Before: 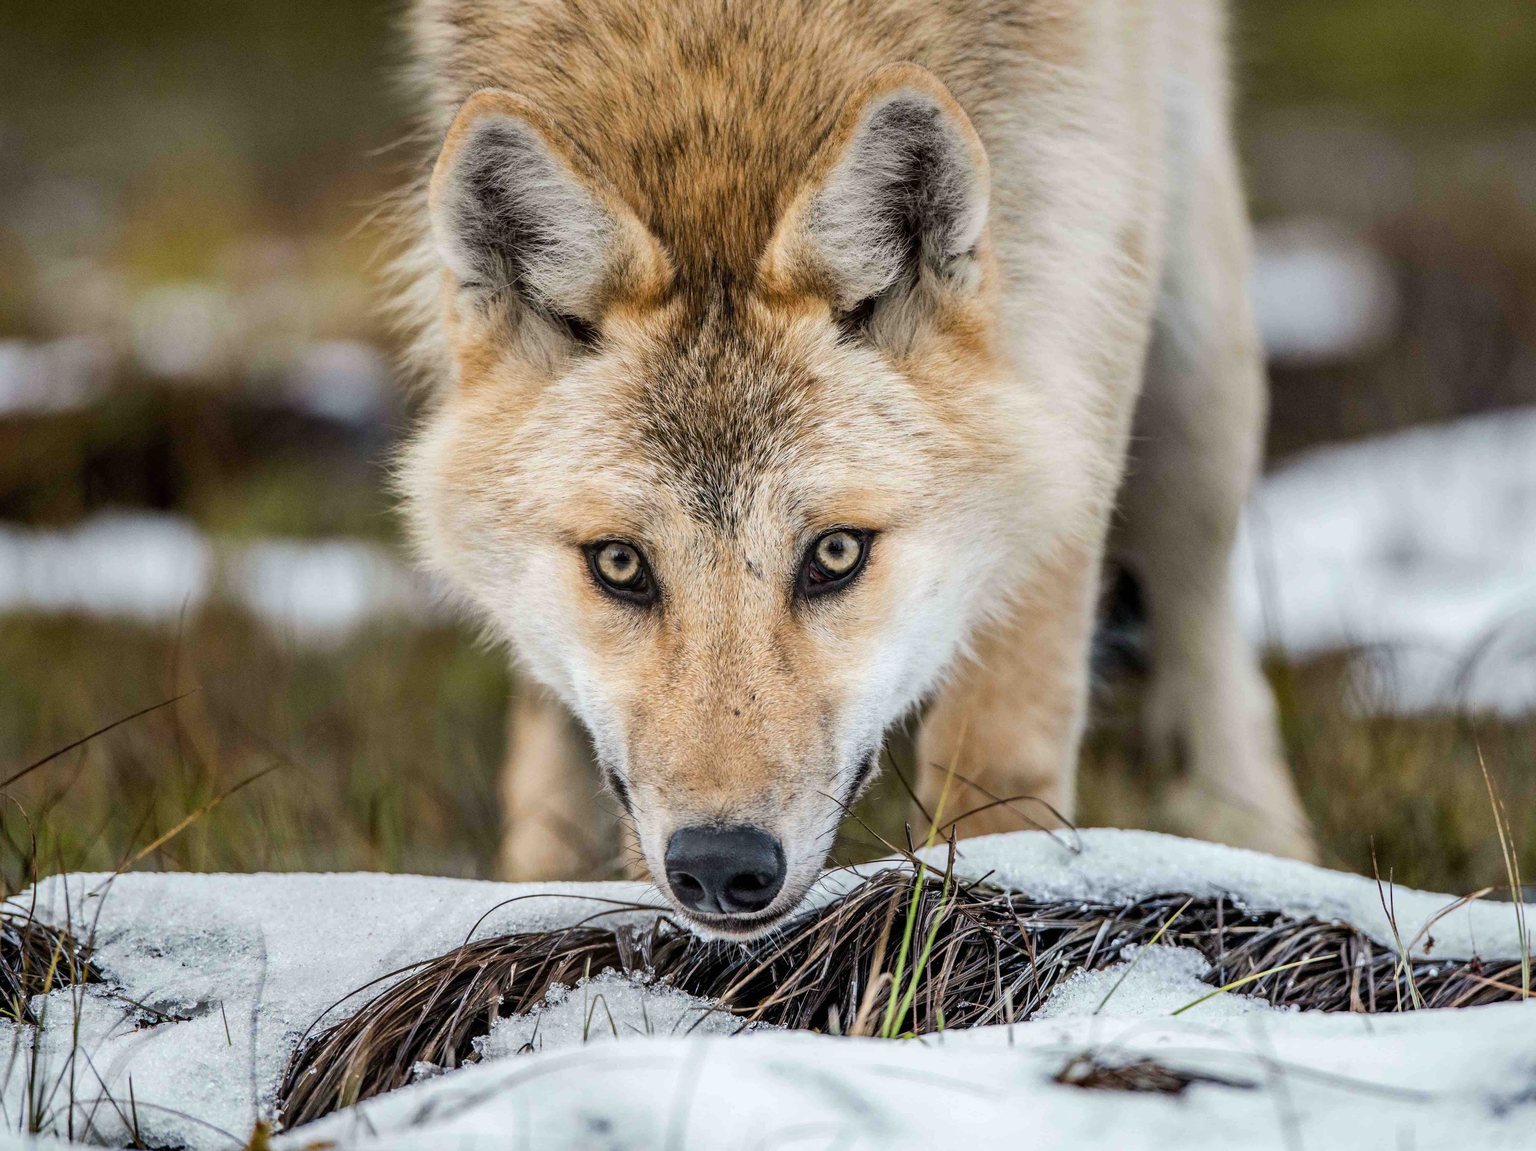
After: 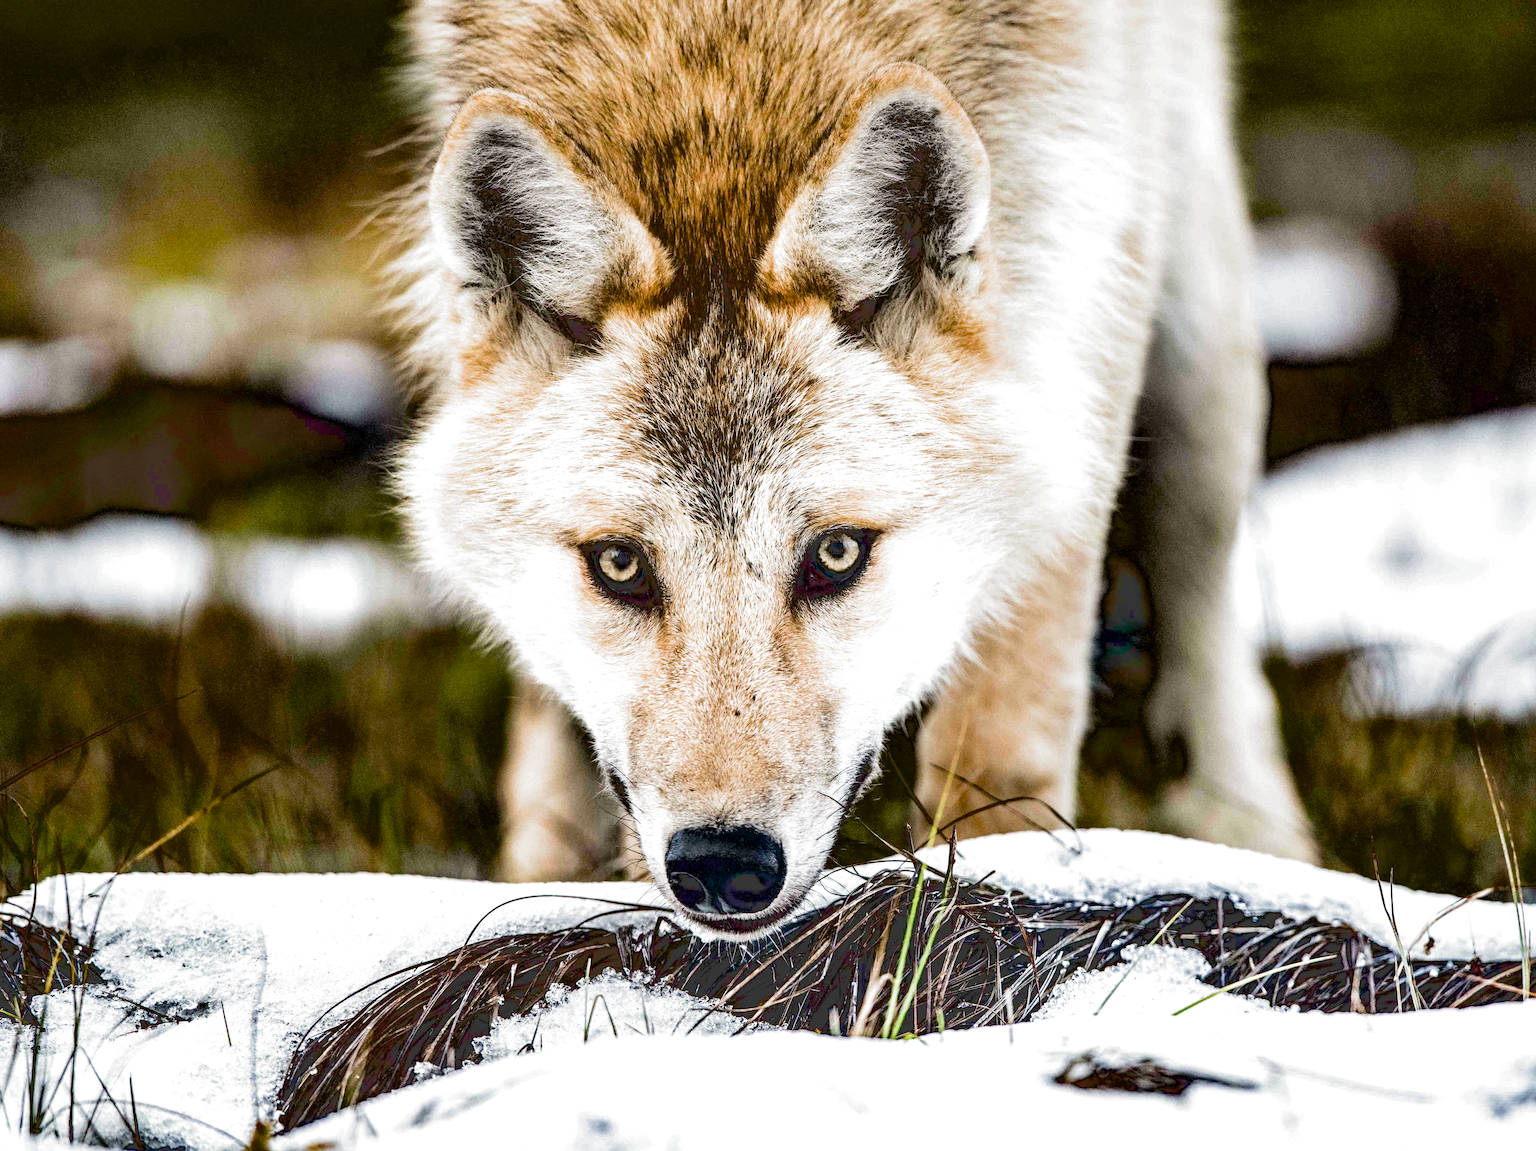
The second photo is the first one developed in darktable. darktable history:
filmic rgb: black relative exposure -8.2 EV, white relative exposure 2.2 EV, threshold 3 EV, hardness 7.11, latitude 75%, contrast 1.325, highlights saturation mix -2%, shadows ↔ highlights balance 30%, preserve chrominance RGB euclidean norm, color science v5 (2021), contrast in shadows safe, contrast in highlights safe, enable highlight reconstruction true
exposure: black level correction 0.04, exposure 0.5 EV, compensate highlight preservation false
